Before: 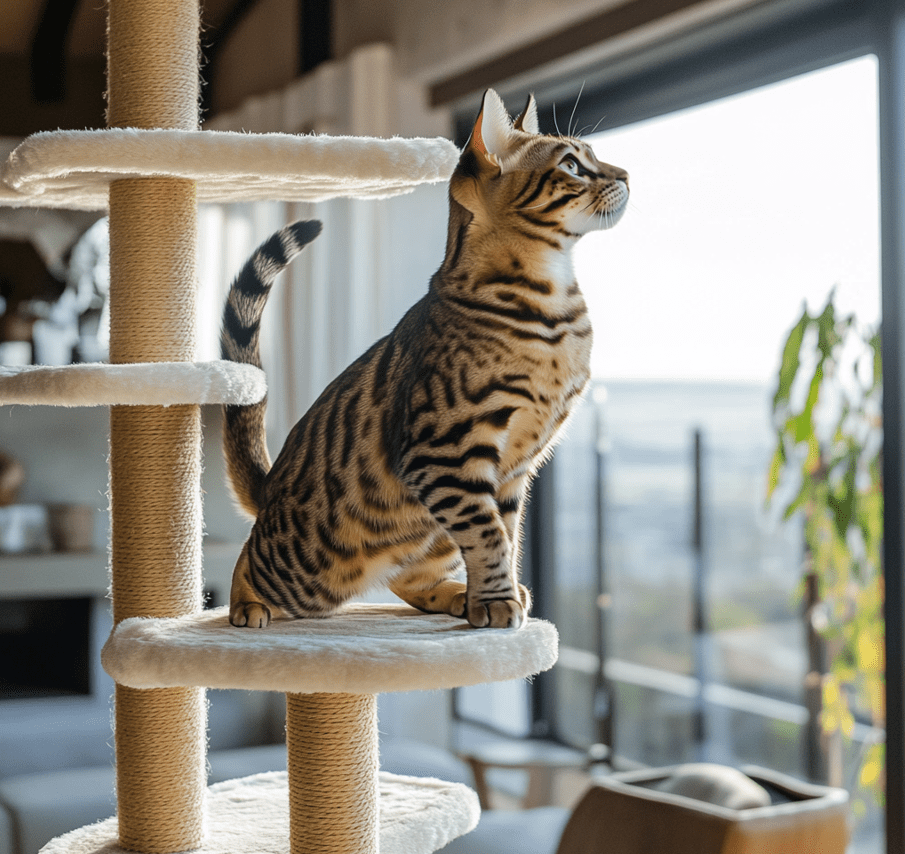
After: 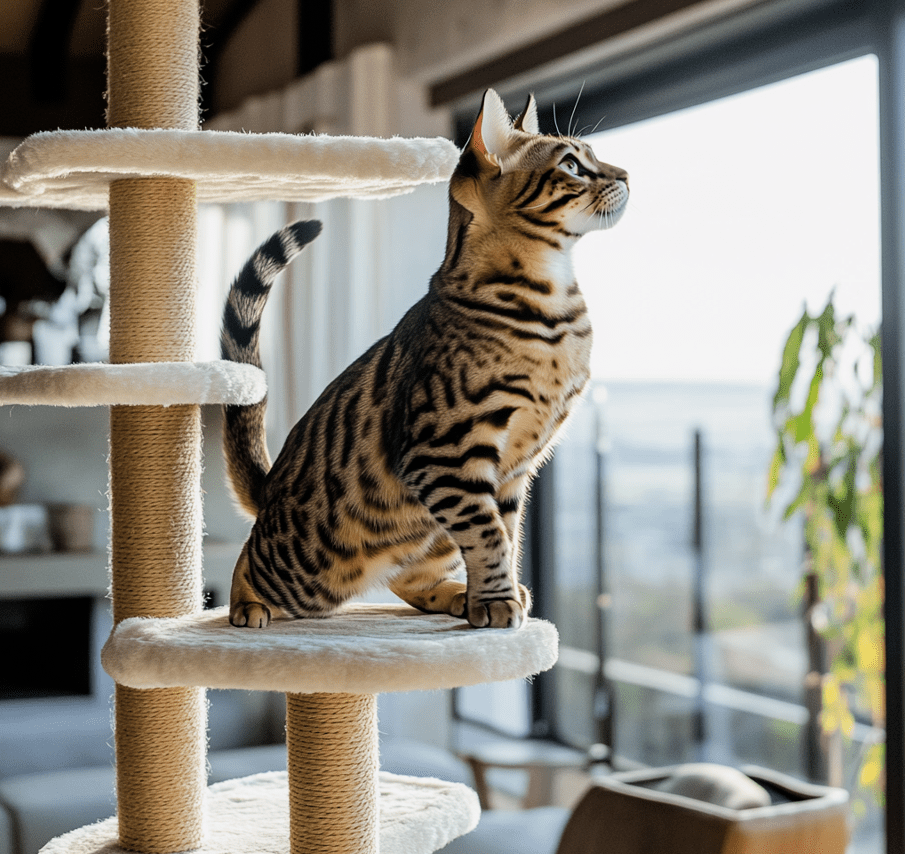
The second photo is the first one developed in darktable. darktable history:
filmic rgb: middle gray luminance 21.86%, black relative exposure -14.07 EV, white relative exposure 2.96 EV, threshold 5.99 EV, target black luminance 0%, hardness 8.78, latitude 60.42%, contrast 1.208, highlights saturation mix 4.01%, shadows ↔ highlights balance 42.11%, enable highlight reconstruction true
